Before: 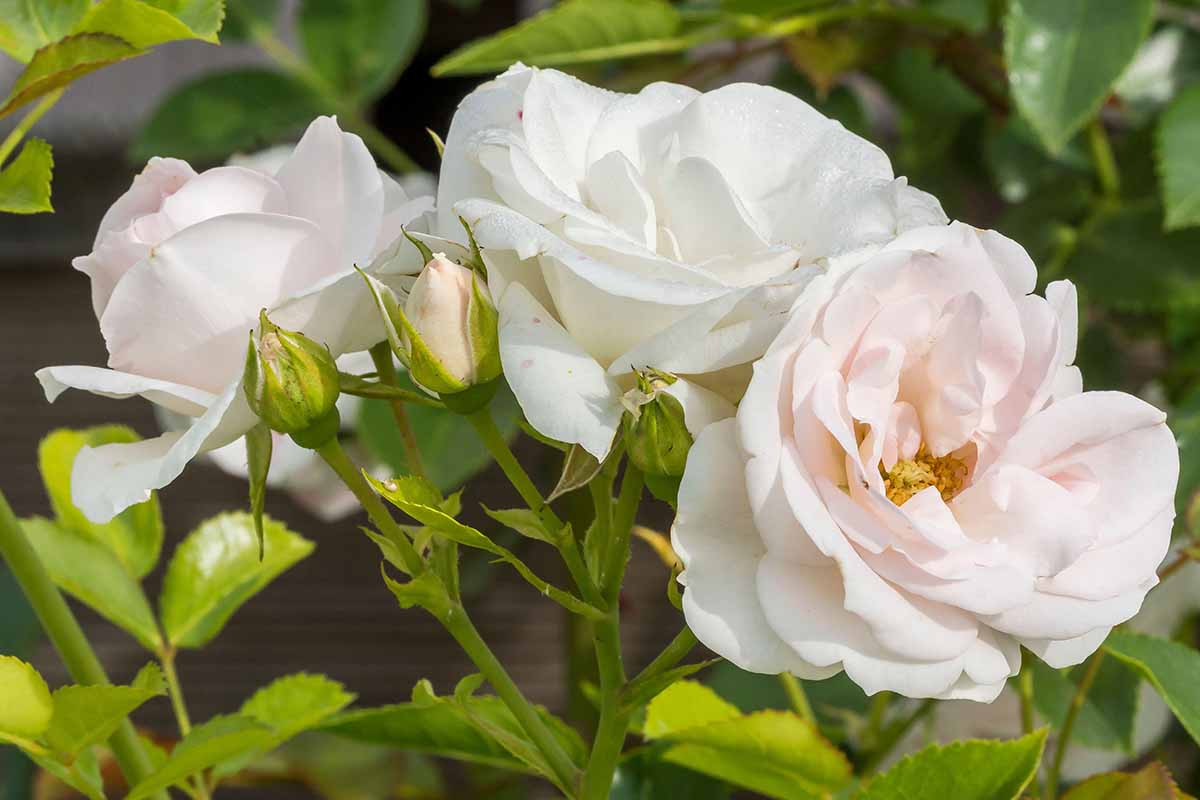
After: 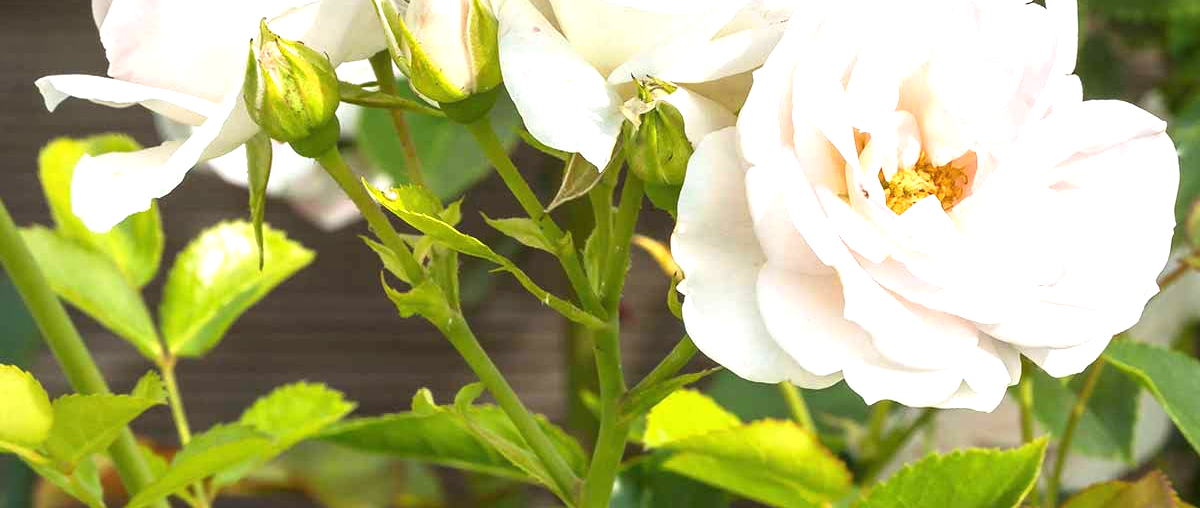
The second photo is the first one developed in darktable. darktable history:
vignetting: fall-off start 74.22%, fall-off radius 65.9%, saturation -0.027, center (-0.033, -0.044)
exposure: black level correction 0, exposure 1 EV, compensate highlight preservation false
crop and rotate: top 36.436%
